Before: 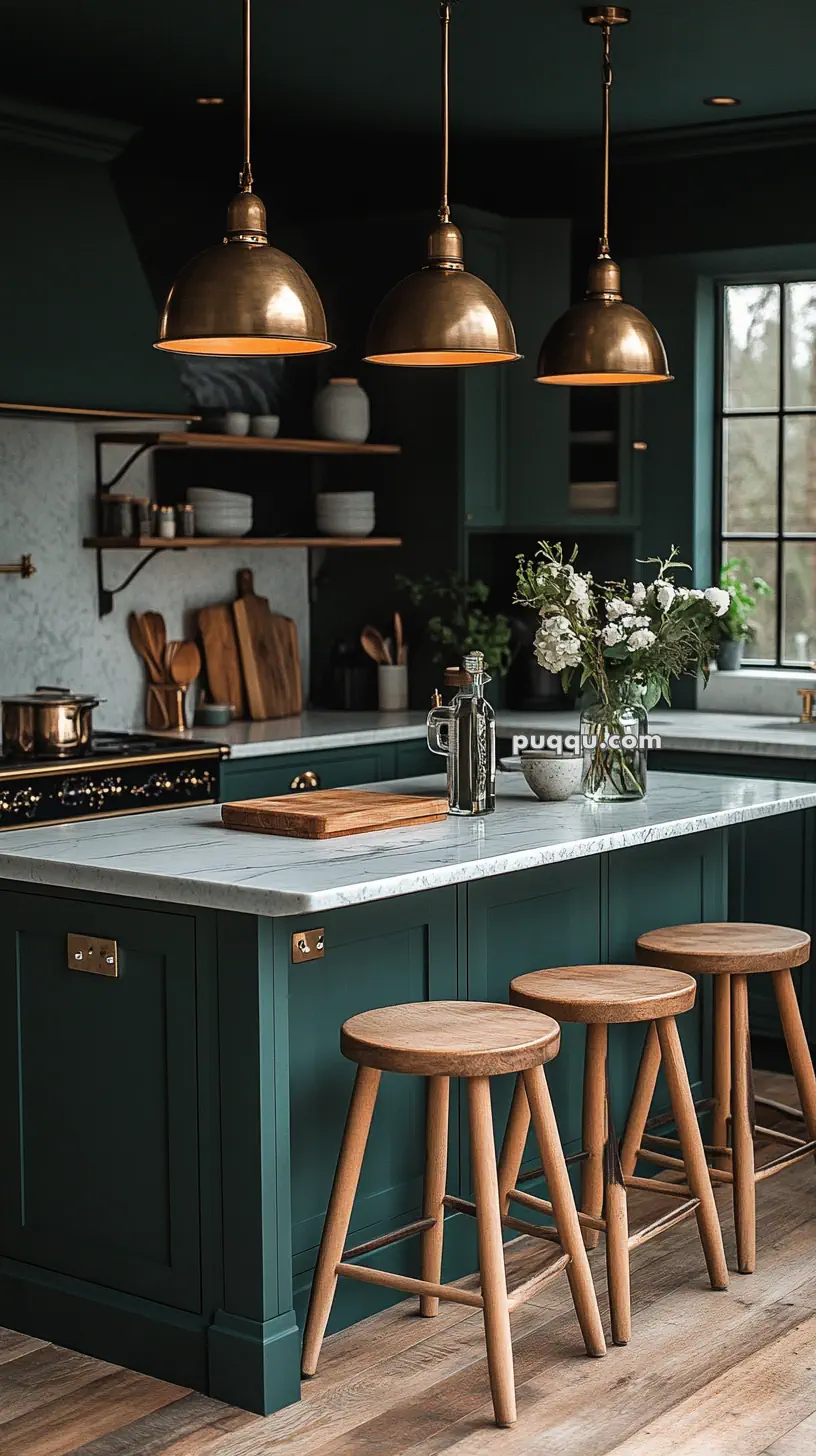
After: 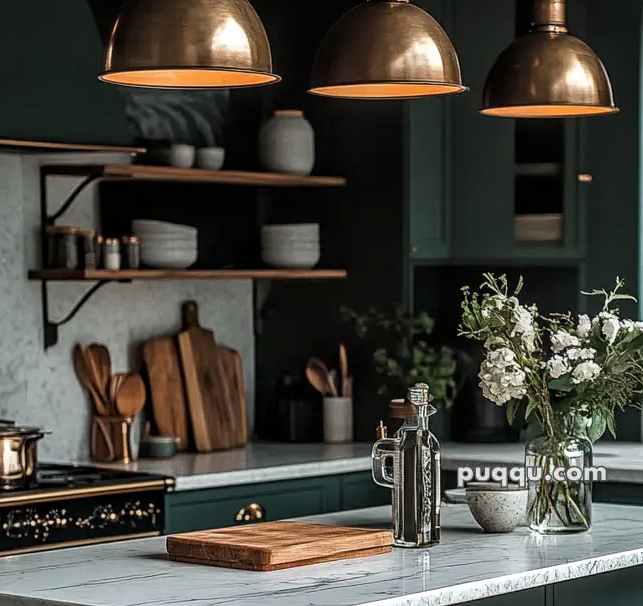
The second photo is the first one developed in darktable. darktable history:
local contrast: detail 130%
contrast brightness saturation: saturation -0.064
crop: left 6.766%, top 18.442%, right 14.423%, bottom 39.925%
